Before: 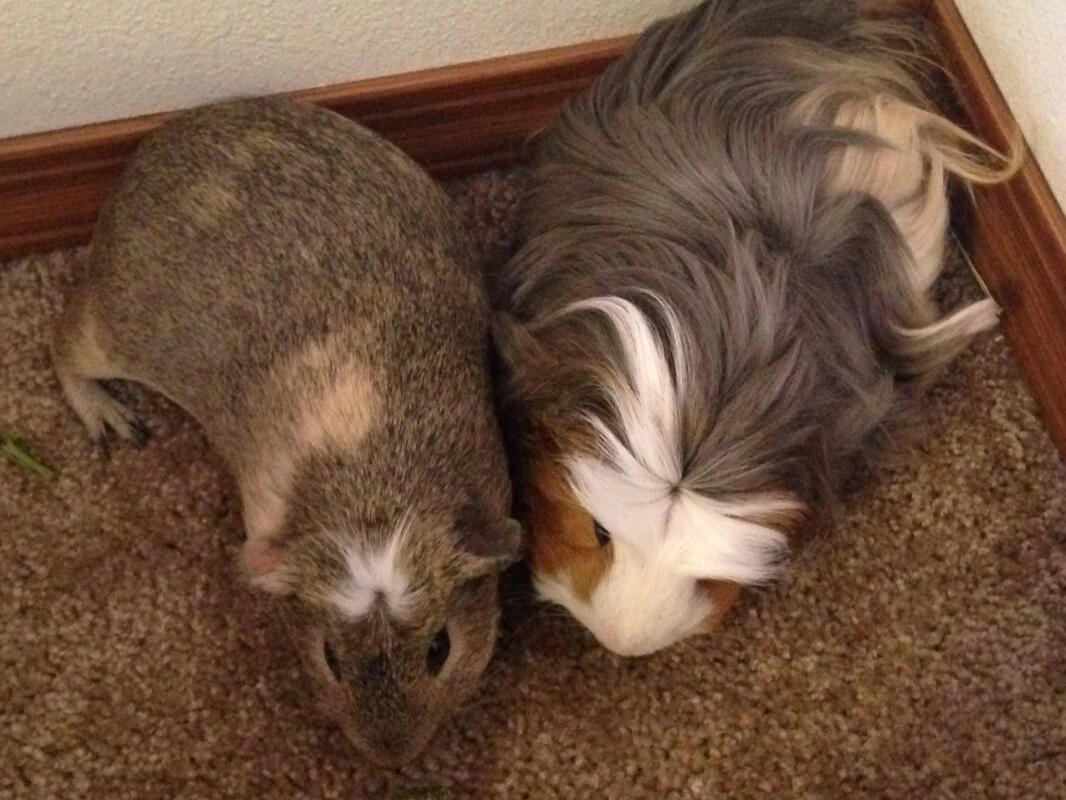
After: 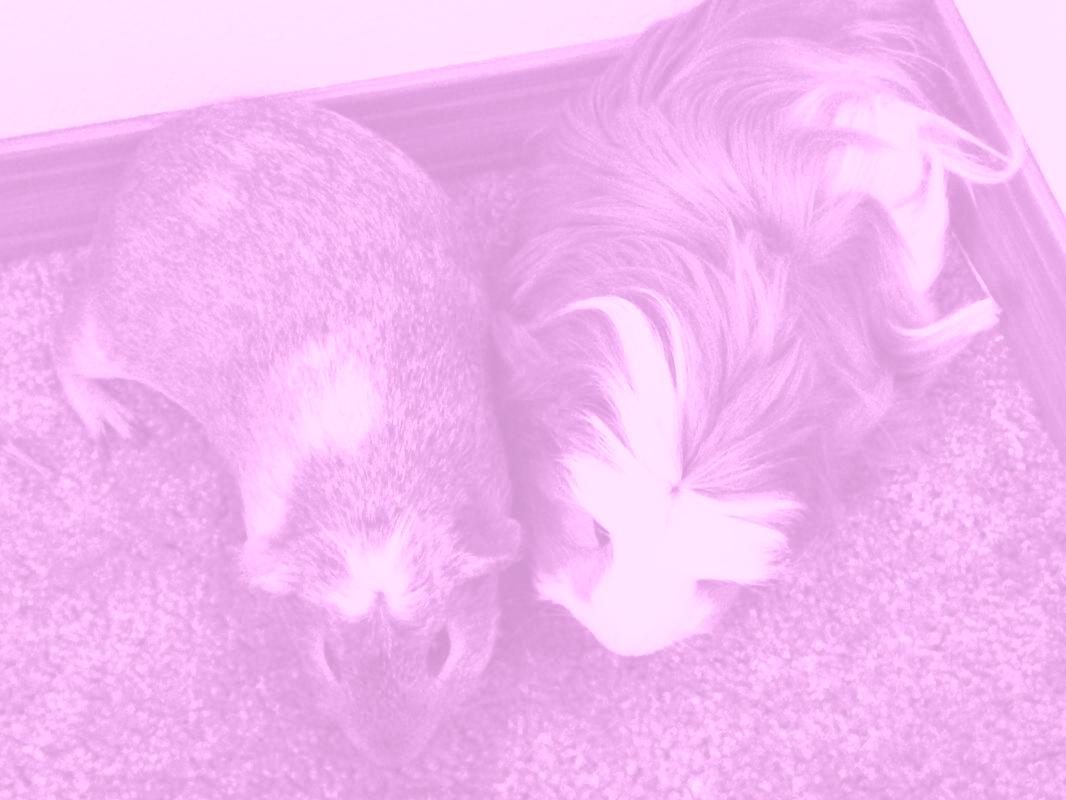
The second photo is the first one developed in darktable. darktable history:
contrast brightness saturation: contrast 0.57, brightness 0.57, saturation -0.34
color calibration: output R [0.994, 0.059, -0.119, 0], output G [-0.036, 1.09, -0.119, 0], output B [0.078, -0.108, 0.961, 0], illuminant custom, x 0.371, y 0.382, temperature 4281.14 K
colorize: hue 331.2°, saturation 75%, source mix 30.28%, lightness 70.52%, version 1
